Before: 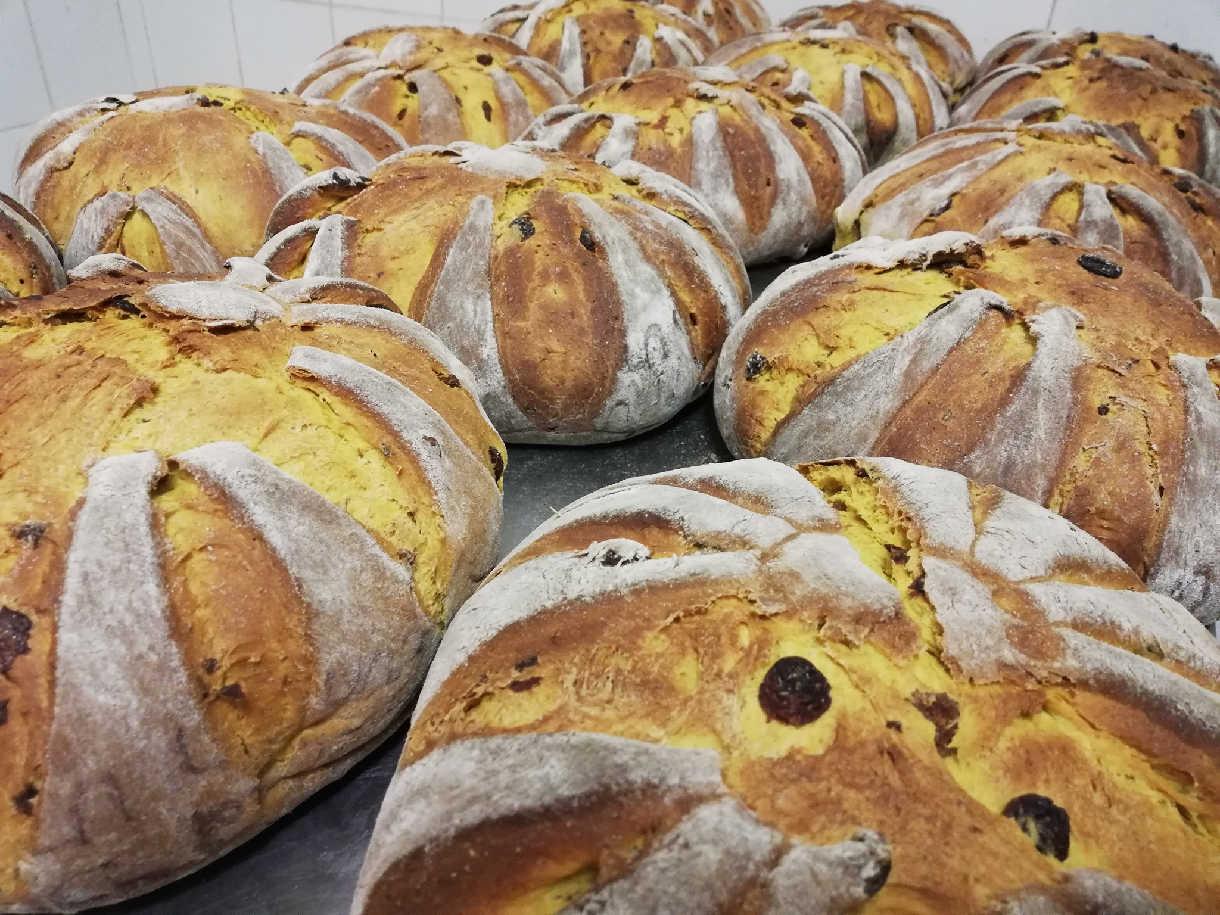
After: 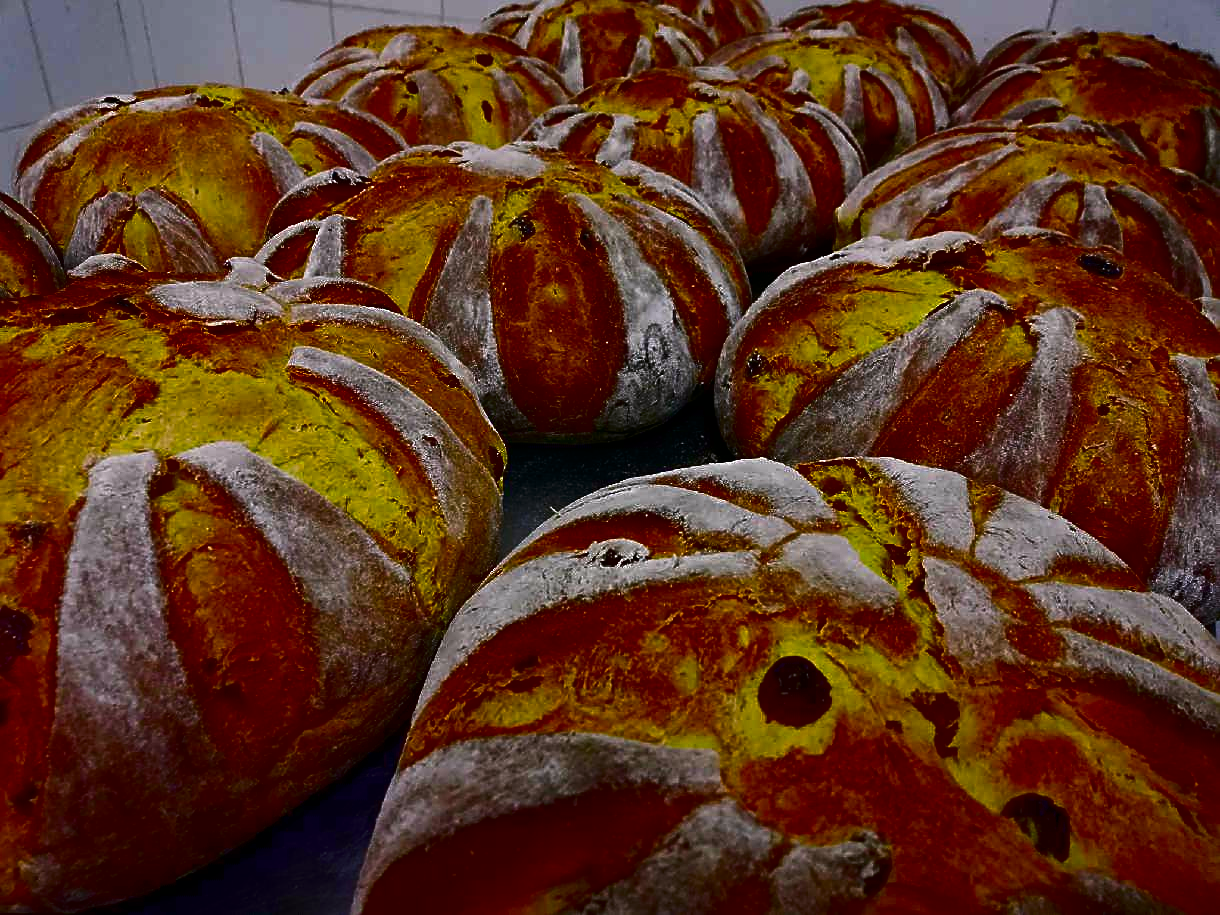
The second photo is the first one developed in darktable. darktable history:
color calibration: illuminant custom, x 0.348, y 0.365, temperature 4963.77 K
contrast brightness saturation: brightness -0.997, saturation 0.983
sharpen: on, module defaults
